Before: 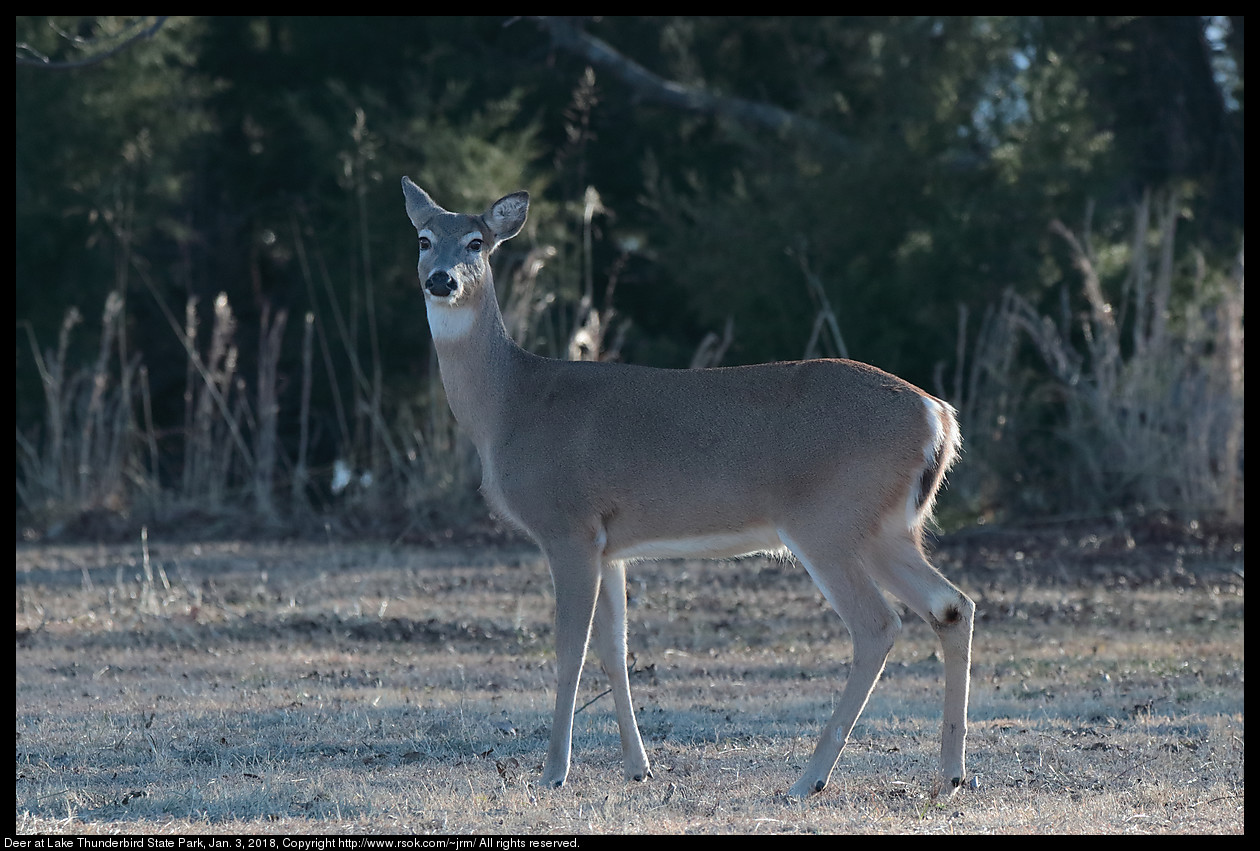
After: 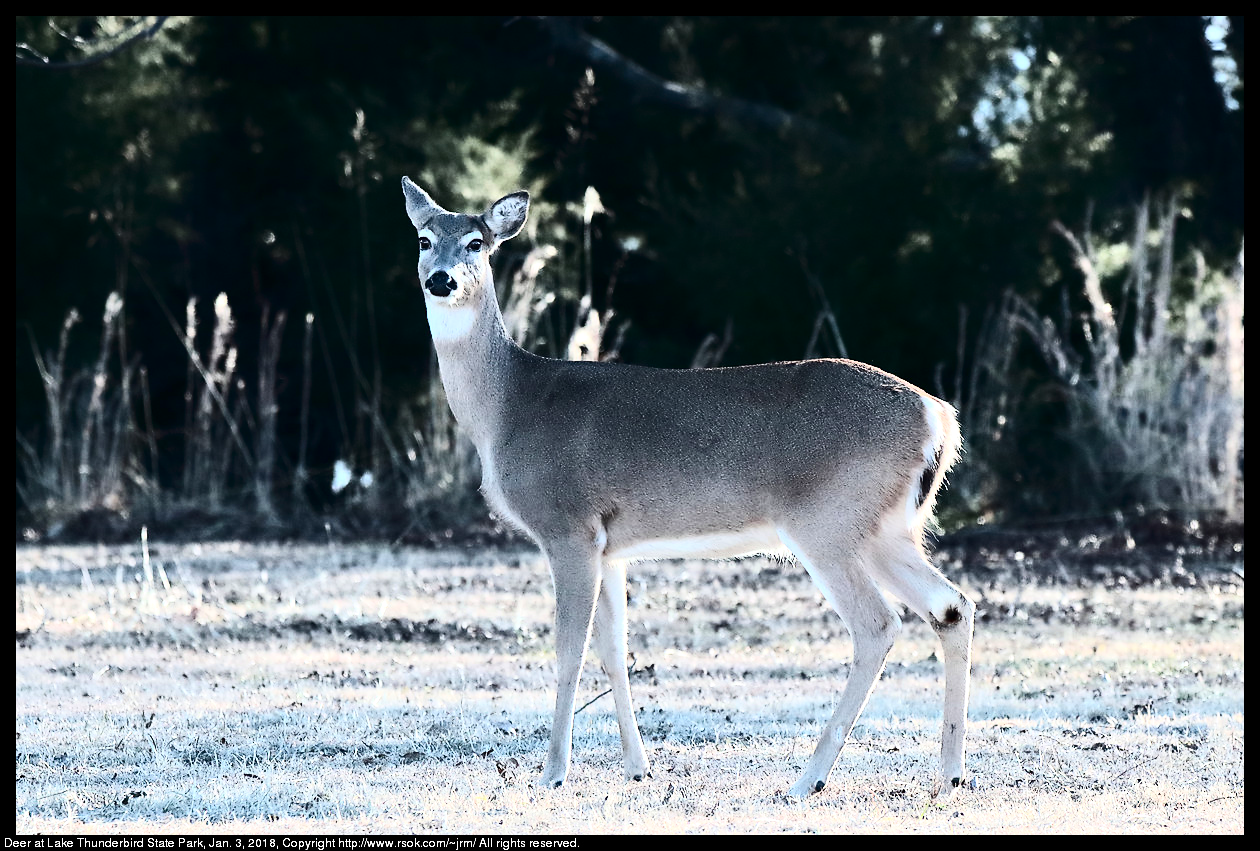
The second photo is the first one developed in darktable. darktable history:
tone equalizer: -7 EV 0.144 EV, -6 EV 0.576 EV, -5 EV 1.12 EV, -4 EV 1.32 EV, -3 EV 1.14 EV, -2 EV 0.6 EV, -1 EV 0.157 EV, smoothing diameter 2.04%, edges refinement/feathering 15.25, mask exposure compensation -1.57 EV, filter diffusion 5
contrast brightness saturation: contrast 0.501, saturation -0.084
